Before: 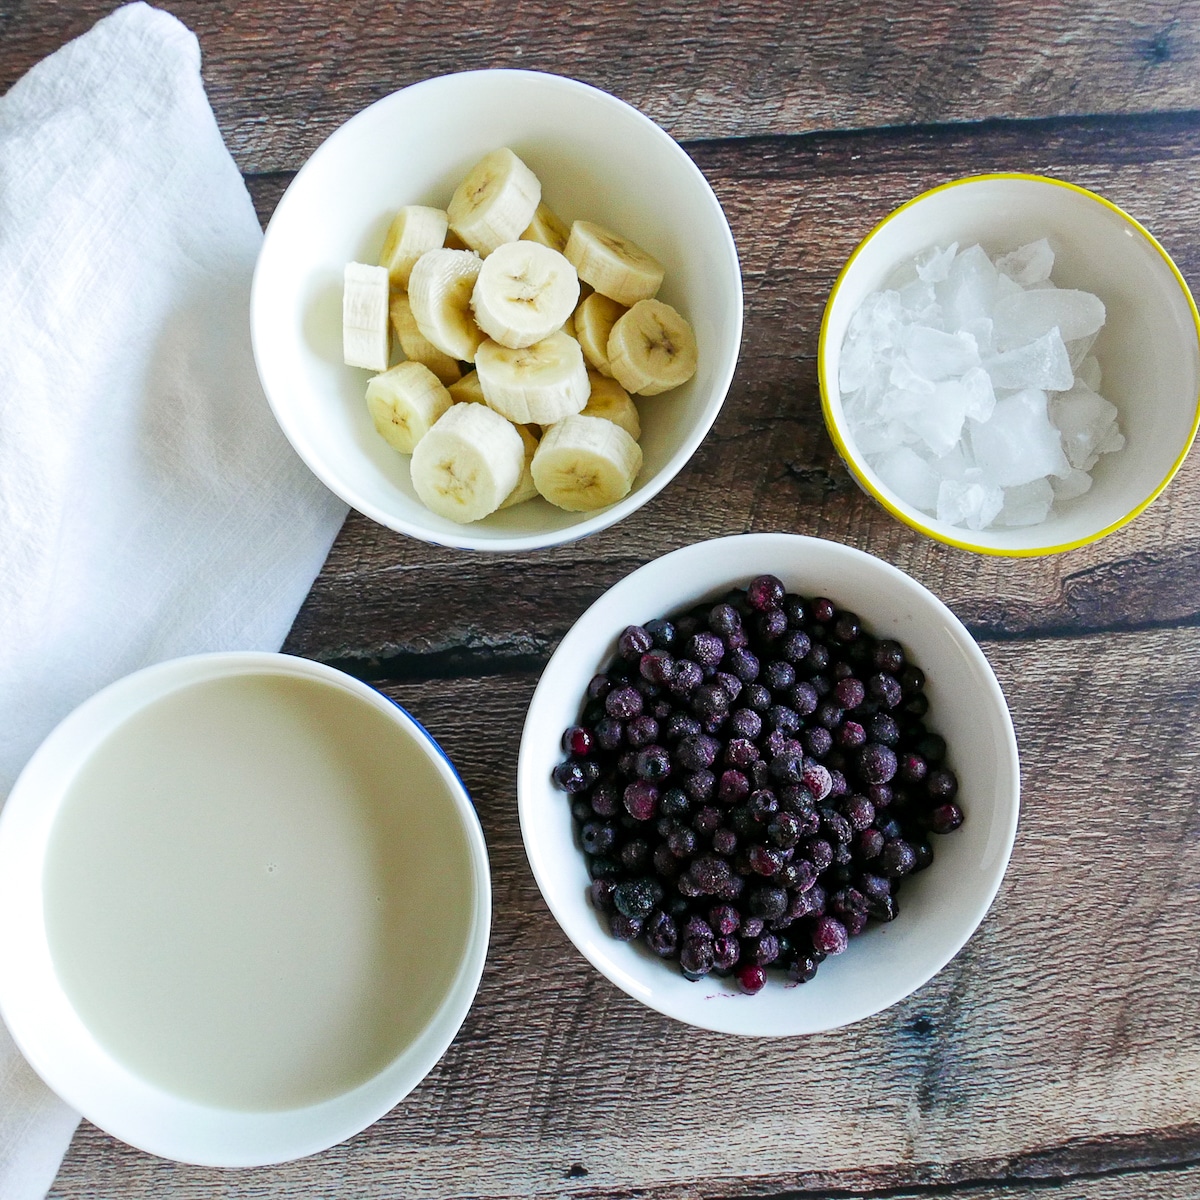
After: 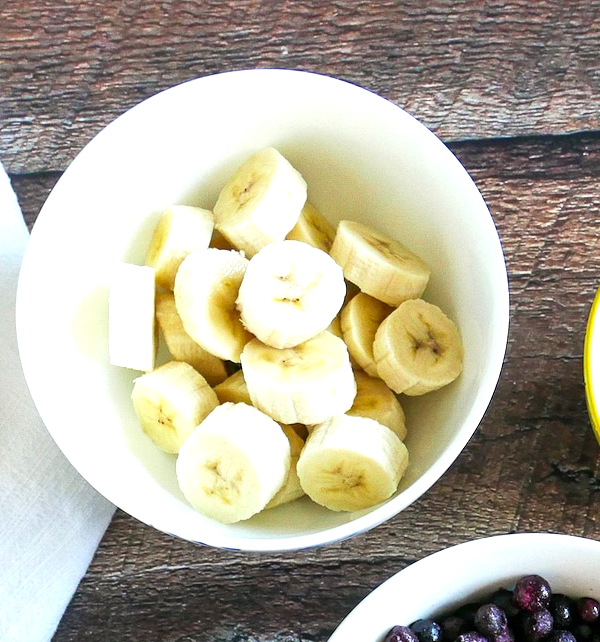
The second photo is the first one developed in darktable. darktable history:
crop: left 19.556%, right 30.401%, bottom 46.458%
exposure: exposure 0.661 EV, compensate highlight preservation false
tone equalizer: on, module defaults
